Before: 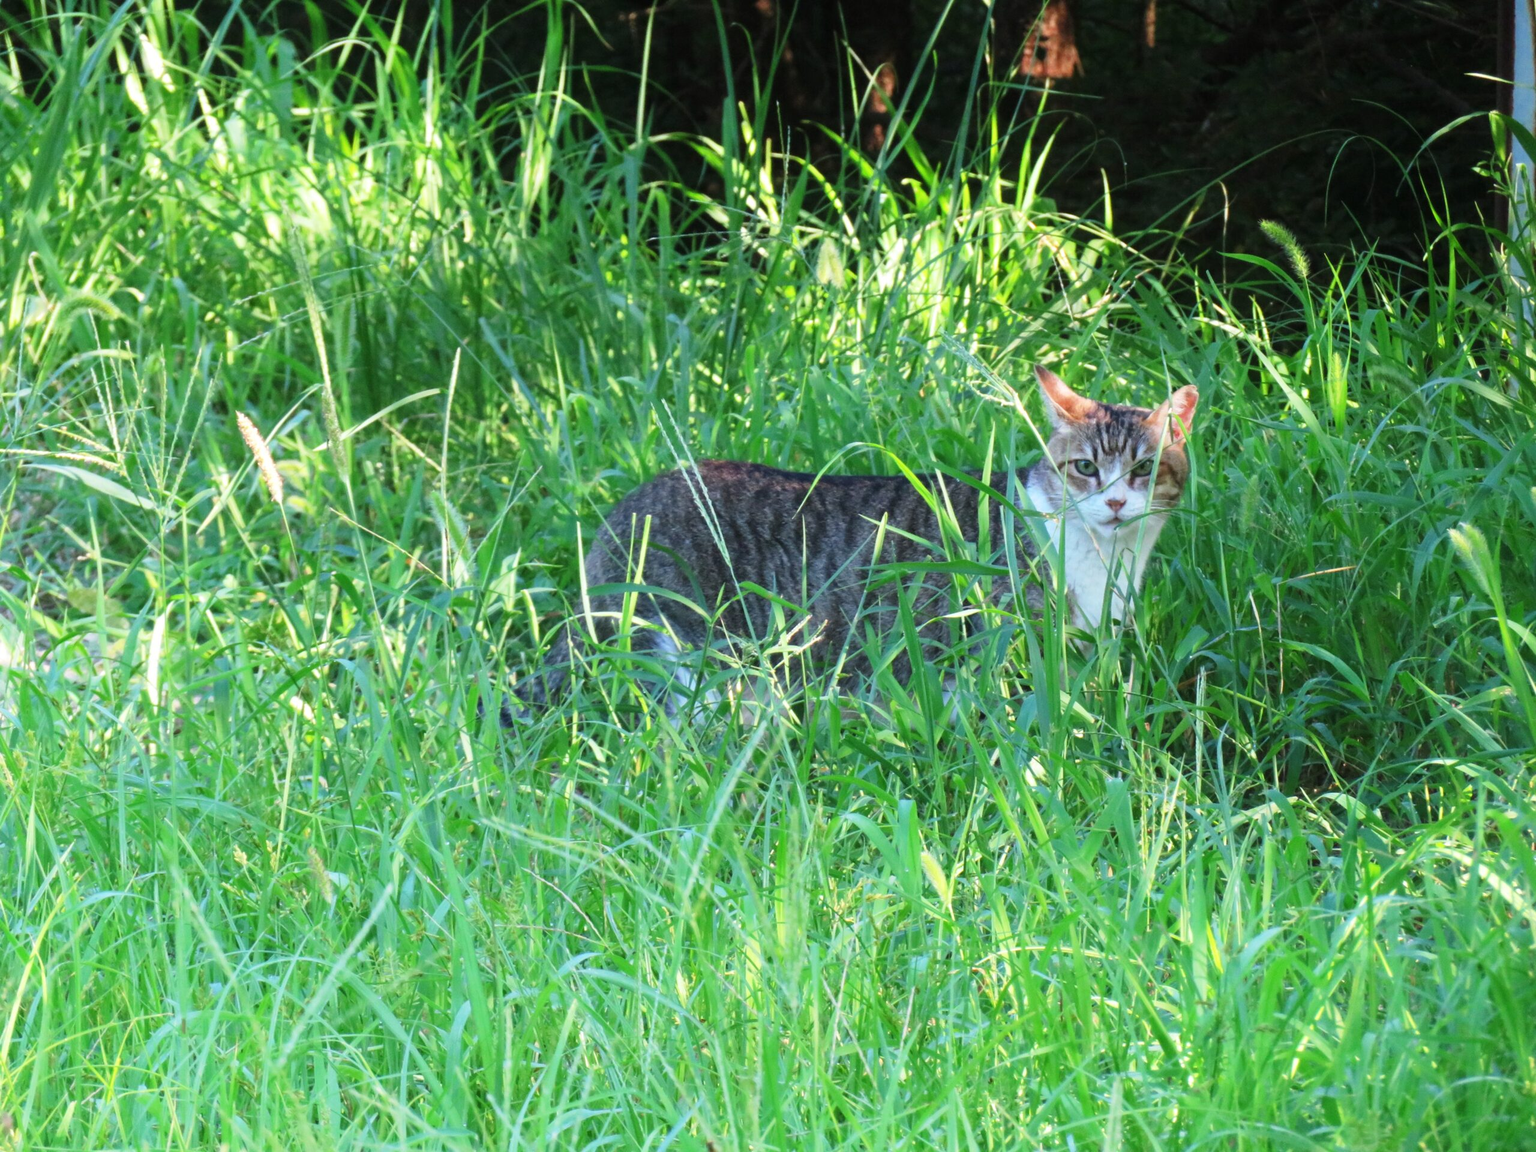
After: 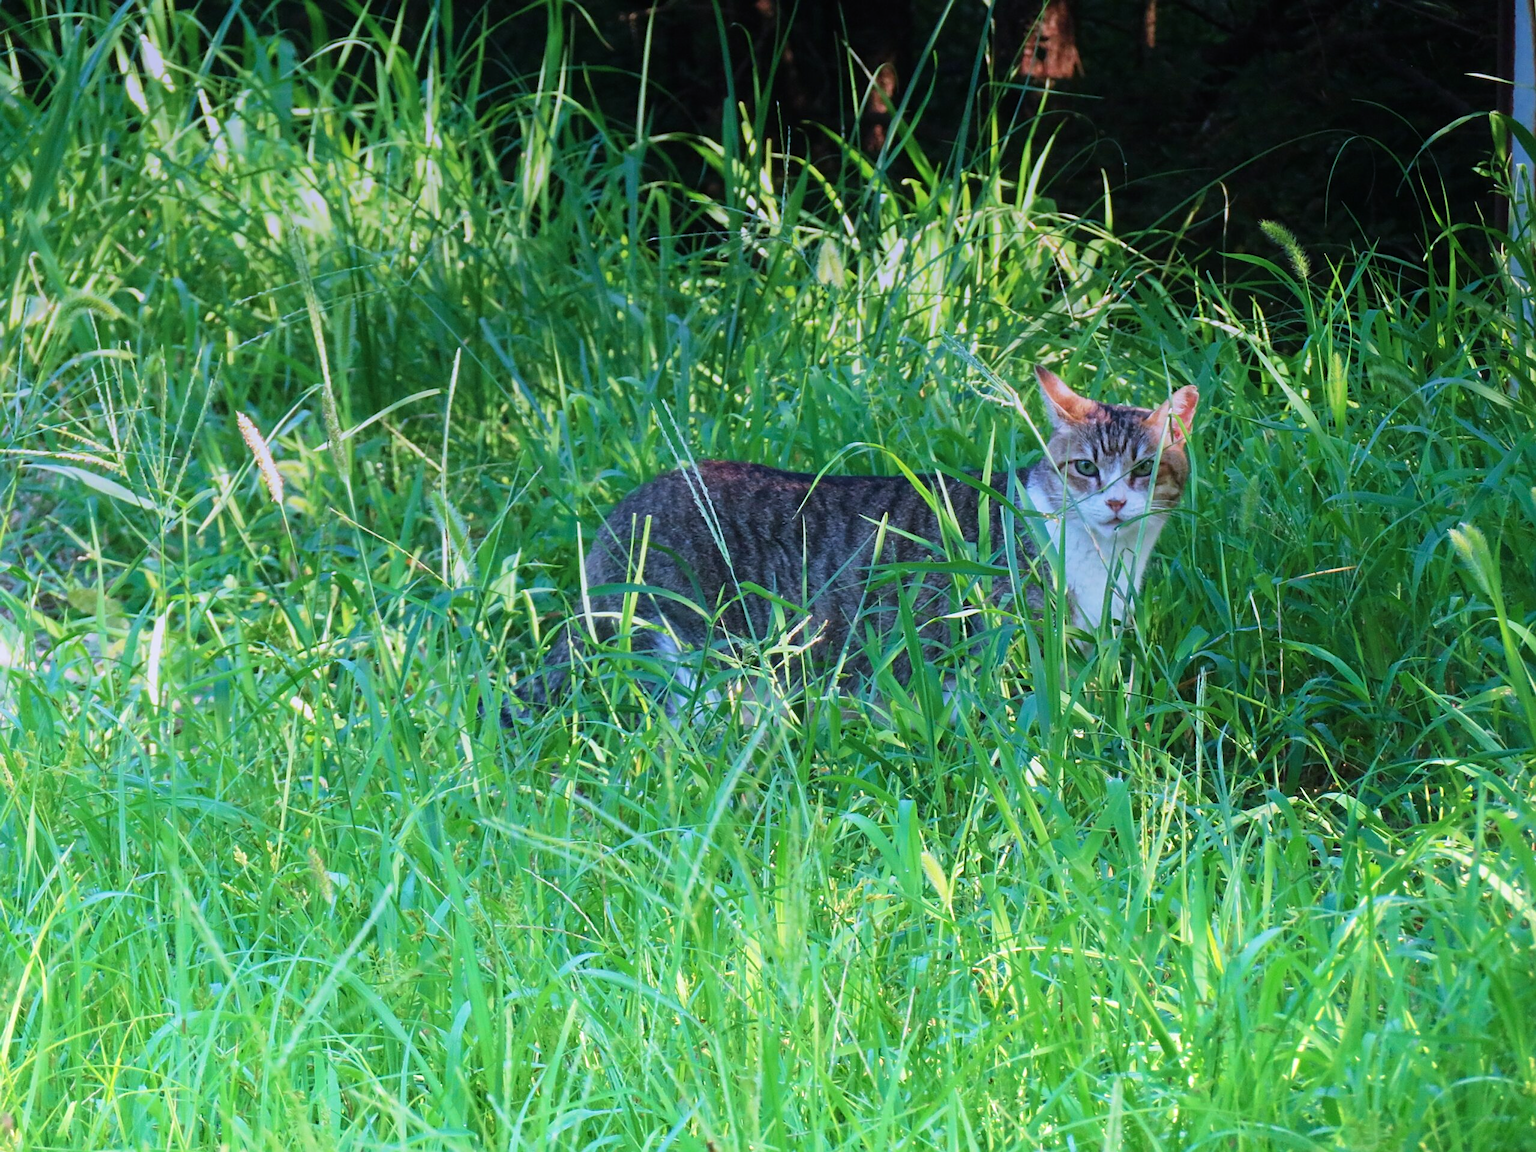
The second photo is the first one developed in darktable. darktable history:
velvia: on, module defaults
sharpen: on, module defaults
rgb levels: preserve colors max RGB
graduated density: hue 238.83°, saturation 50%
